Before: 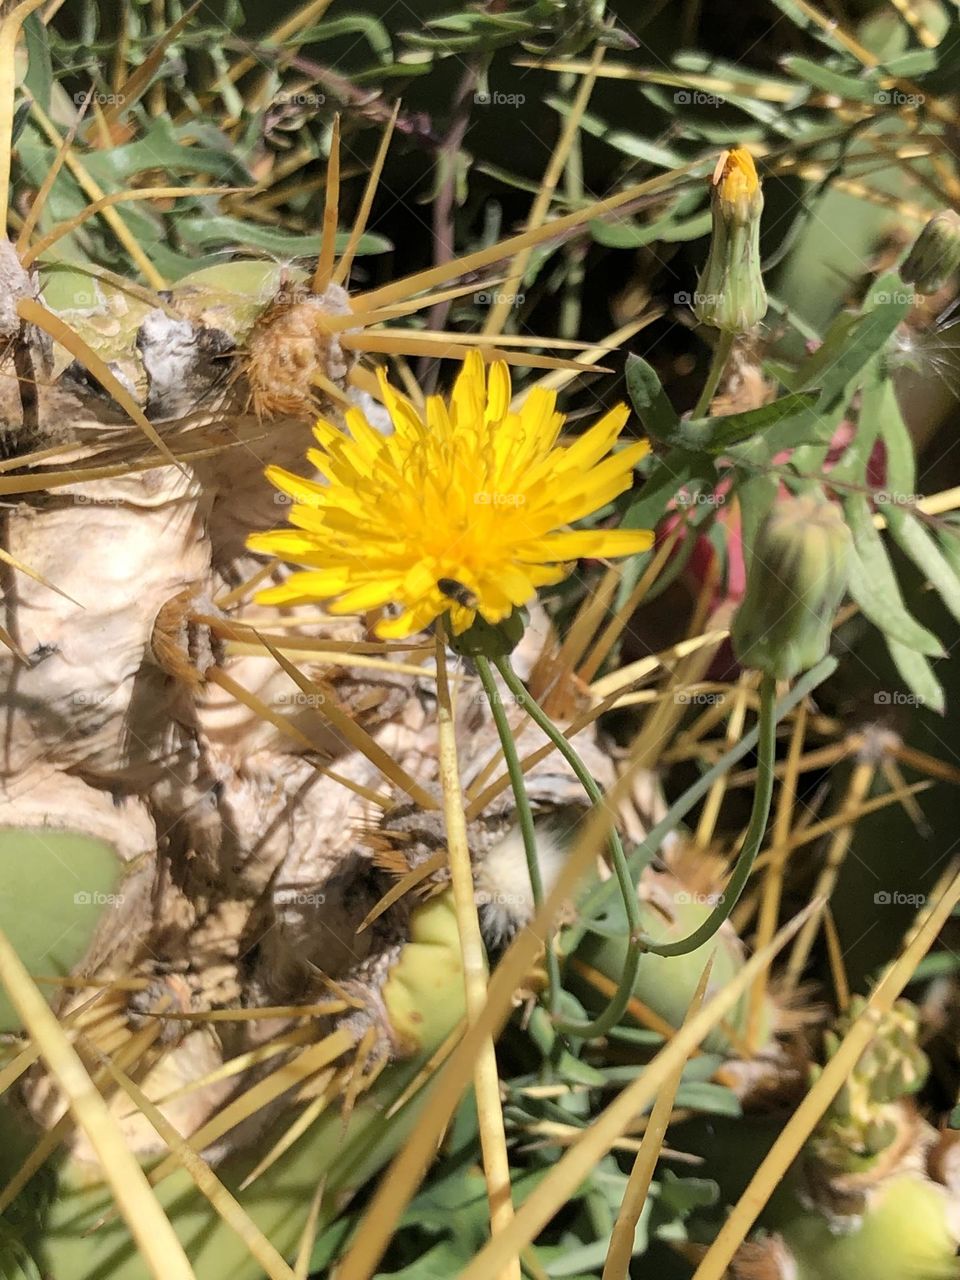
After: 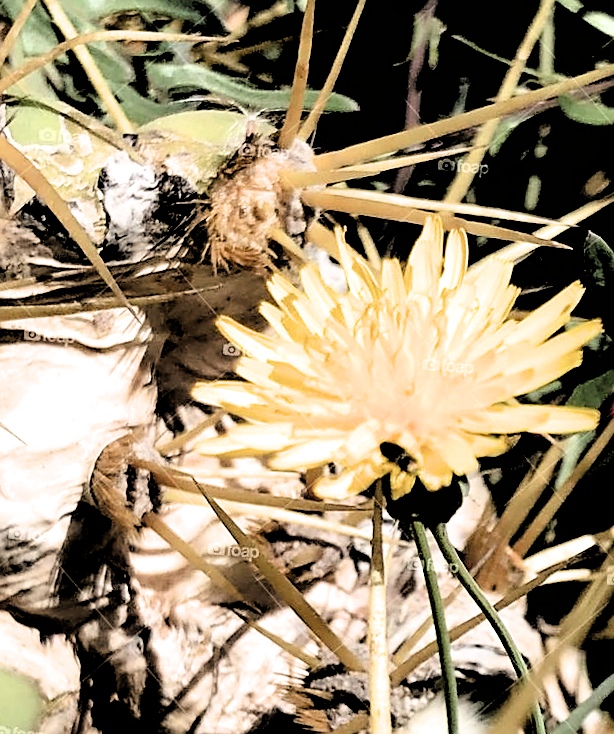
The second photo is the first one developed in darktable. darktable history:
filmic rgb: black relative exposure -1.13 EV, white relative exposure 2.09 EV, hardness 1.56, contrast 2.246
sharpen: on, module defaults
crop and rotate: angle -4.37°, left 2.252%, top 6.604%, right 27.377%, bottom 30.338%
